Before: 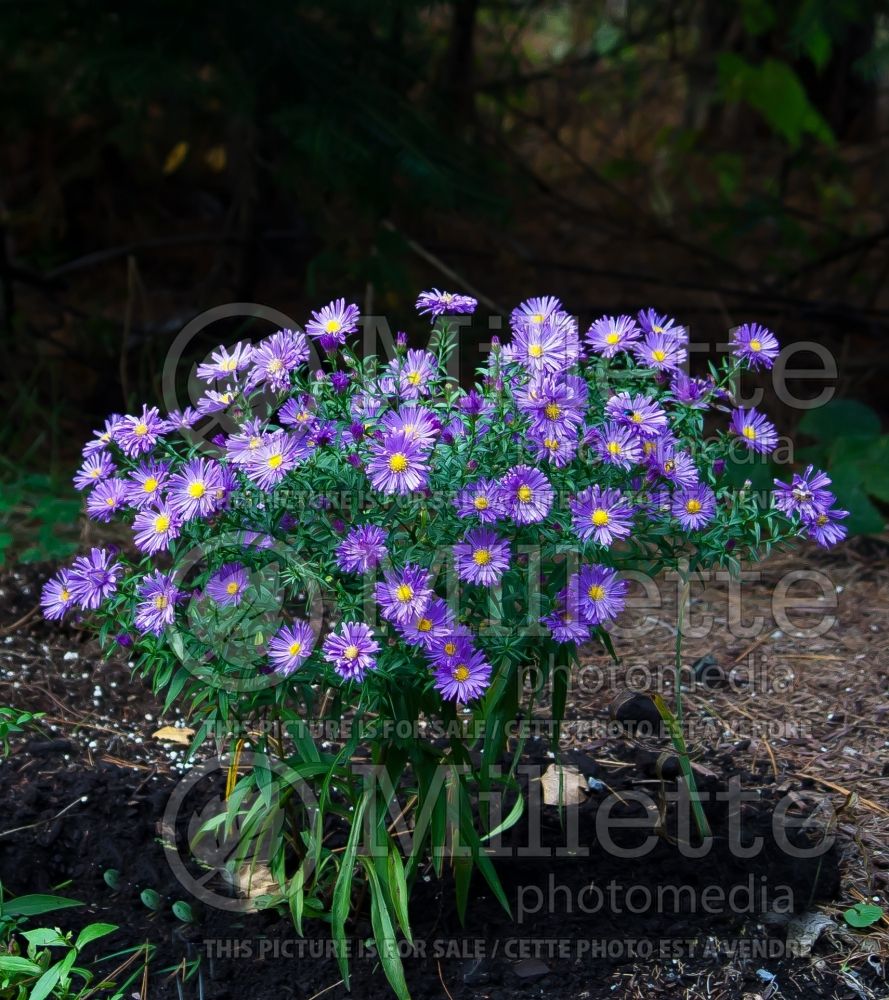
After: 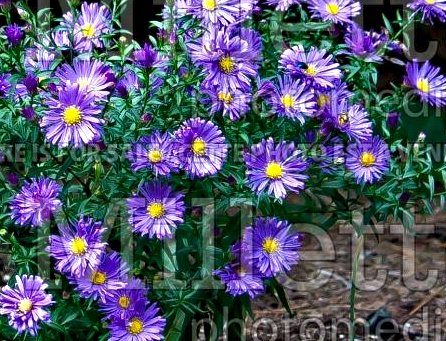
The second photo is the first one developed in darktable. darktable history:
contrast equalizer: y [[0.6 ×6], [0.55 ×6], [0 ×6], [0 ×6], [0 ×6]]
crop: left 36.721%, top 34.725%, right 13.059%, bottom 31.091%
